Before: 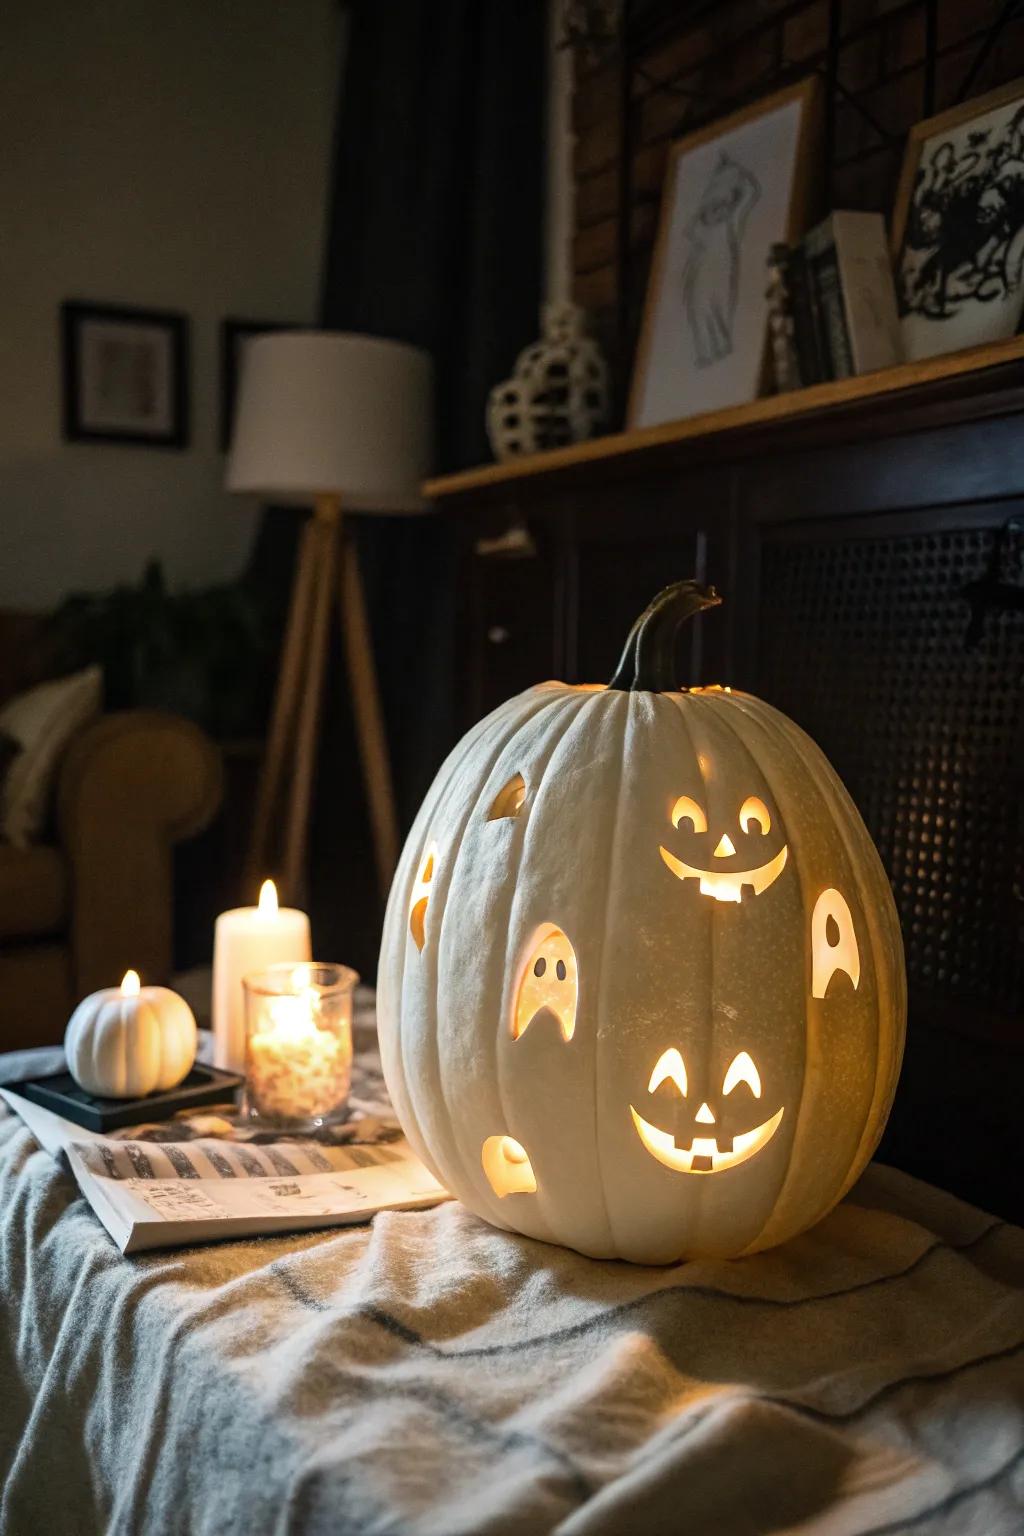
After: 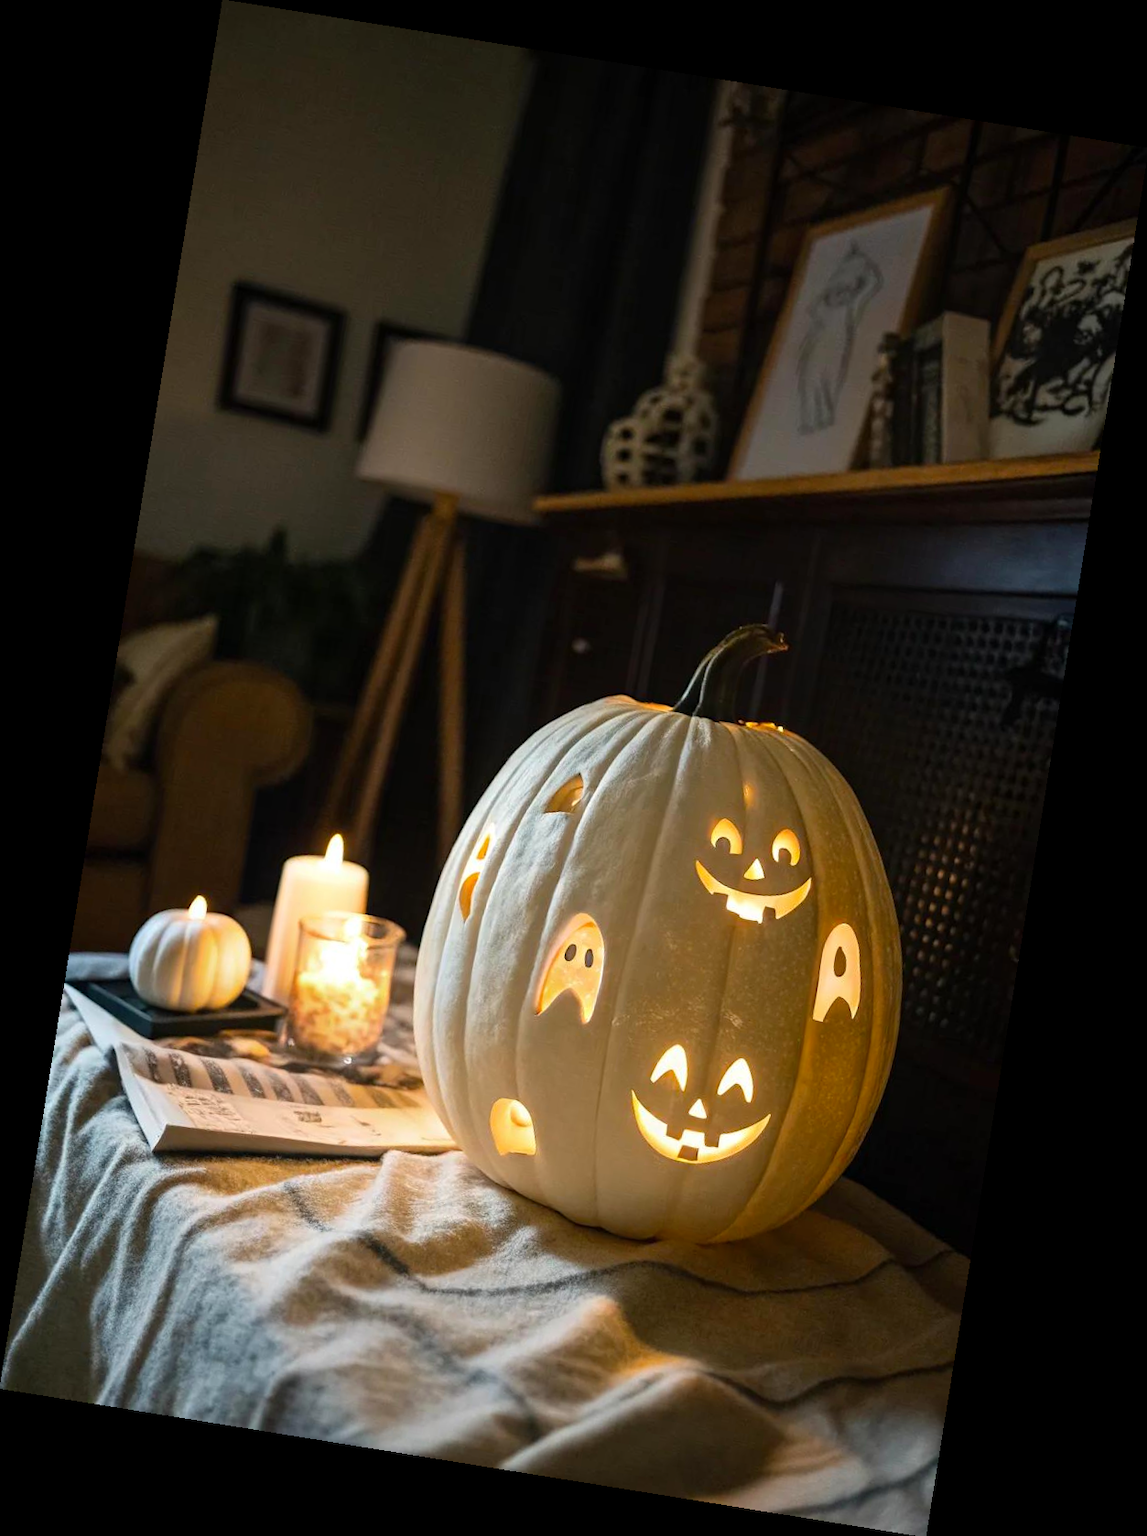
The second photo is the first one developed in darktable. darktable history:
rotate and perspective: rotation 9.12°, automatic cropping off
color balance rgb: perceptual saturation grading › global saturation 10%, global vibrance 10%
